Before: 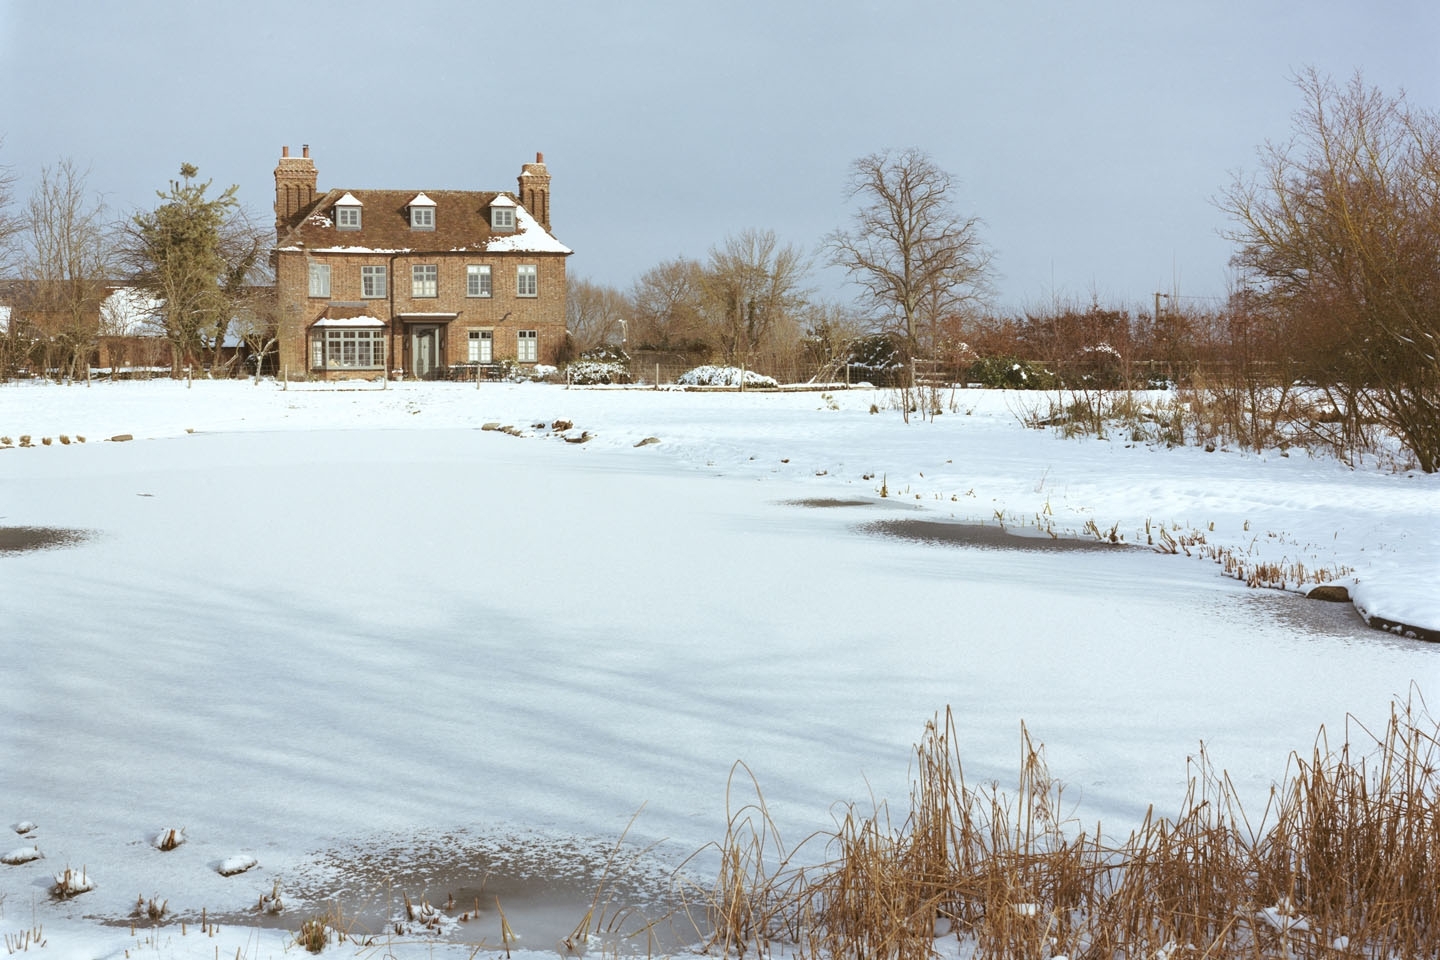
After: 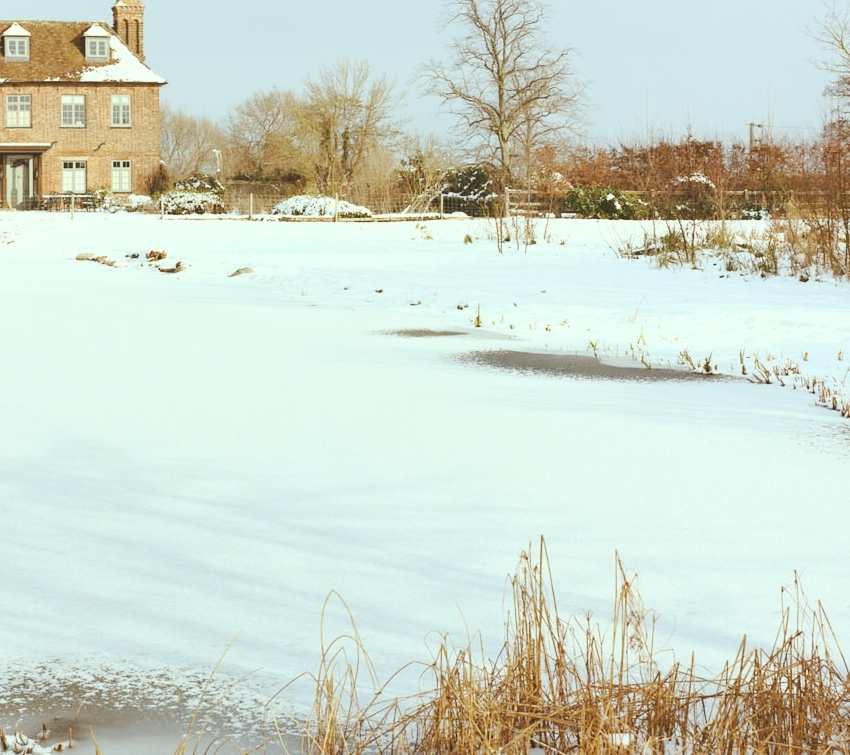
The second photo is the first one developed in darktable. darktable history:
tone curve: curves: ch0 [(0, 0) (0.003, 0.06) (0.011, 0.071) (0.025, 0.085) (0.044, 0.104) (0.069, 0.123) (0.1, 0.146) (0.136, 0.167) (0.177, 0.205) (0.224, 0.248) (0.277, 0.309) (0.335, 0.384) (0.399, 0.467) (0.468, 0.553) (0.543, 0.633) (0.623, 0.698) (0.709, 0.769) (0.801, 0.841) (0.898, 0.912) (1, 1)], preserve colors none
color correction: highlights a* -4.28, highlights b* 6.53
contrast brightness saturation: contrast 0.2, brightness 0.16, saturation 0.22
crop and rotate: left 28.256%, top 17.734%, right 12.656%, bottom 3.573%
